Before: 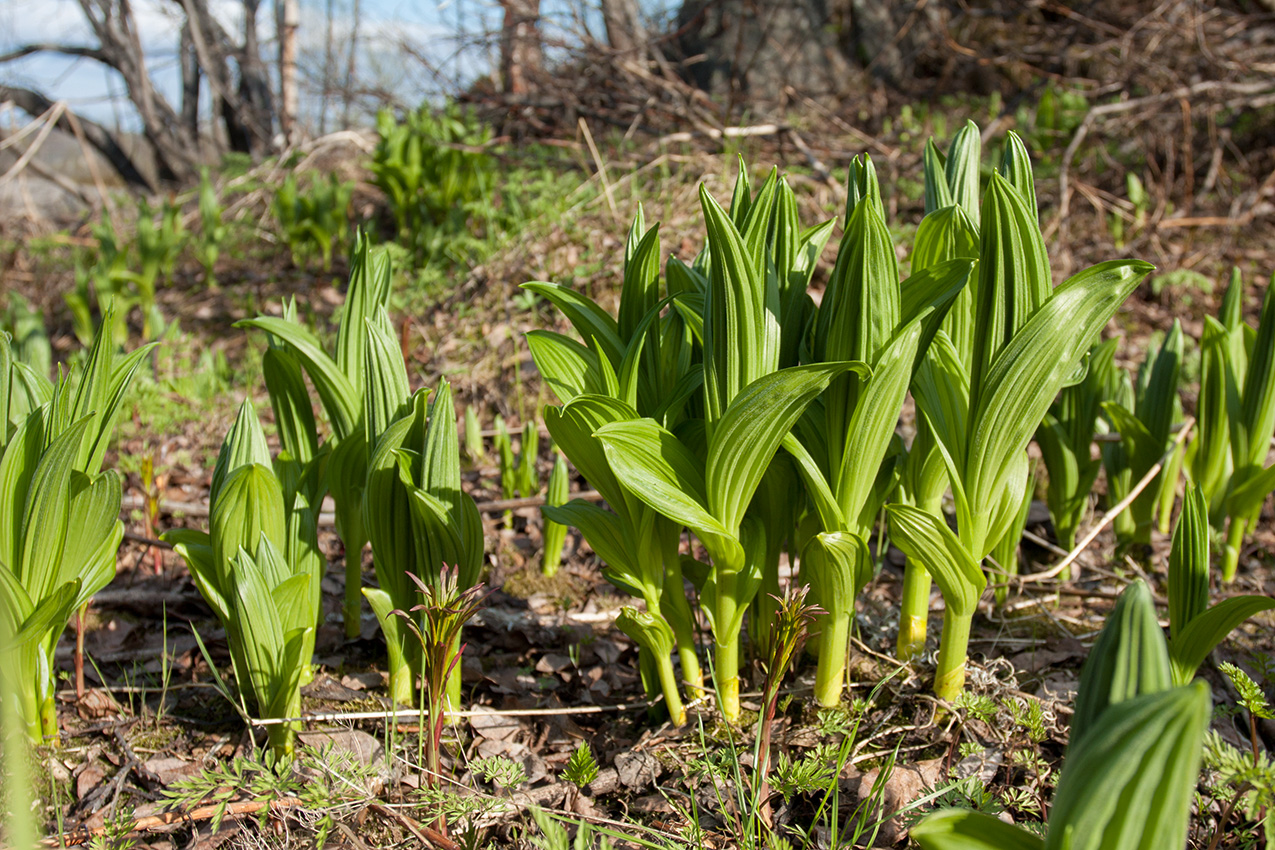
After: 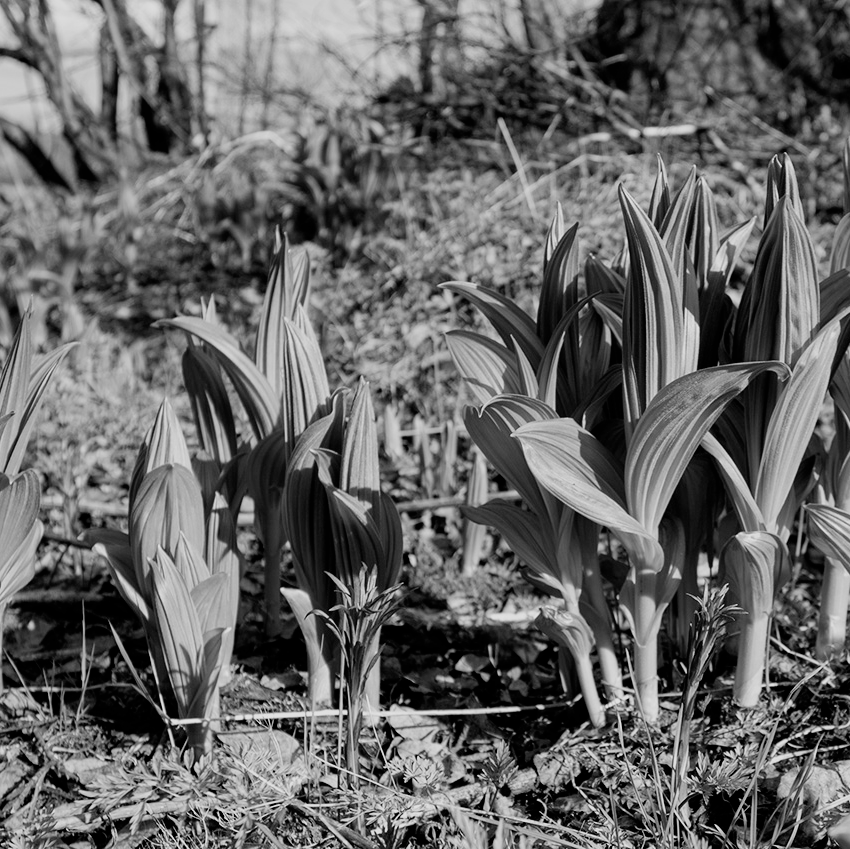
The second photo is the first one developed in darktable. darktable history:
color balance rgb: shadows lift › chroma 2.019%, shadows lift › hue 248.47°, perceptual saturation grading › global saturation 29.71%
crop and rotate: left 6.365%, right 26.909%
filmic rgb: black relative exposure -5.03 EV, white relative exposure 3.5 EV, hardness 3.19, contrast 1.194, highlights saturation mix -49.89%, add noise in highlights 0.002, preserve chrominance no, color science v3 (2019), use custom middle-gray values true, contrast in highlights soft
